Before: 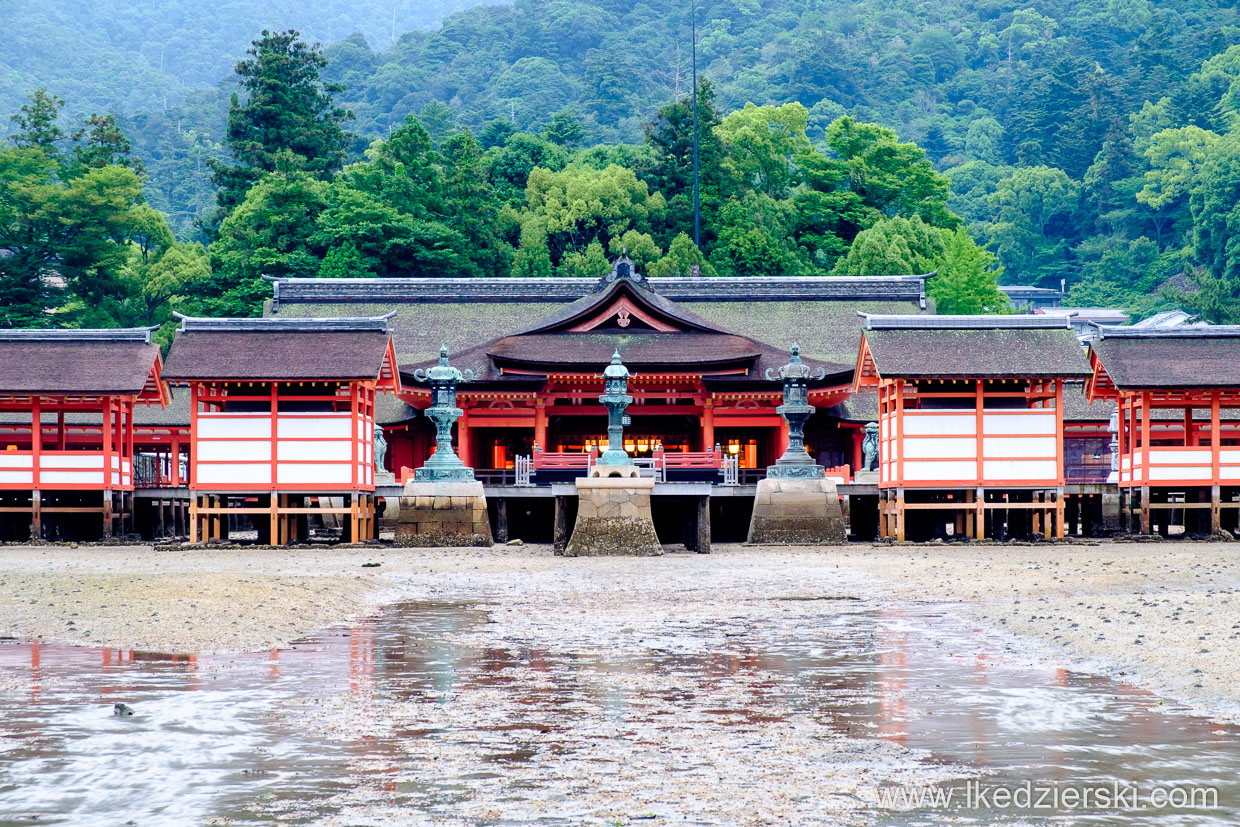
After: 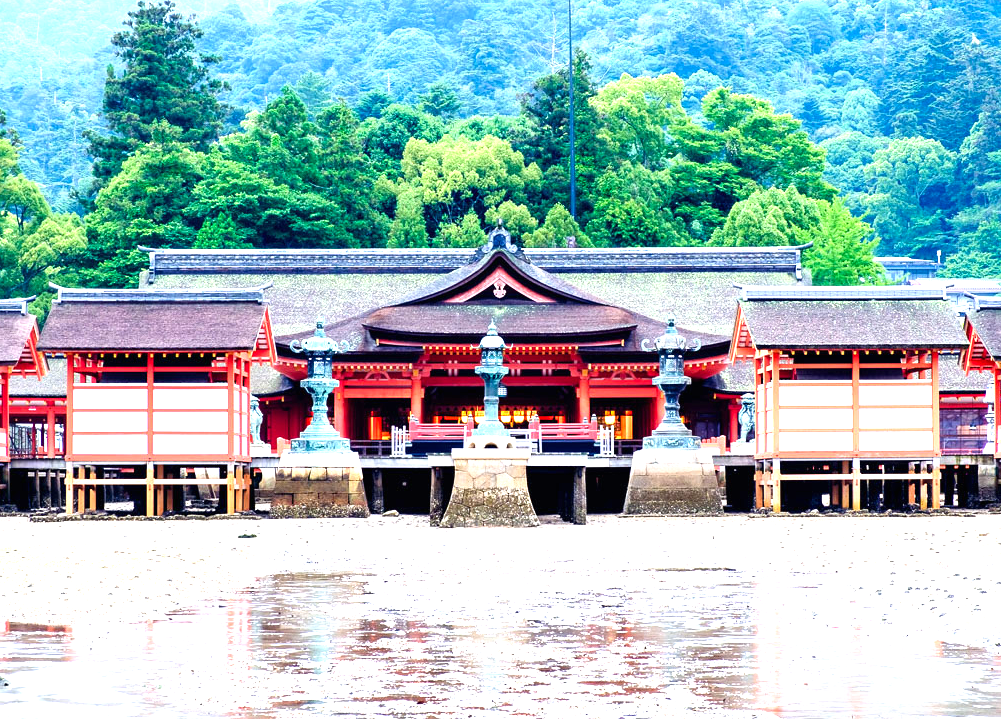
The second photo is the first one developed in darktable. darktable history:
exposure: black level correction 0, exposure 0.691 EV, compensate exposure bias true, compensate highlight preservation false
levels: levels [0, 0.43, 0.859]
crop: left 10.018%, top 3.594%, right 9.177%, bottom 9.402%
tone equalizer: on, module defaults
